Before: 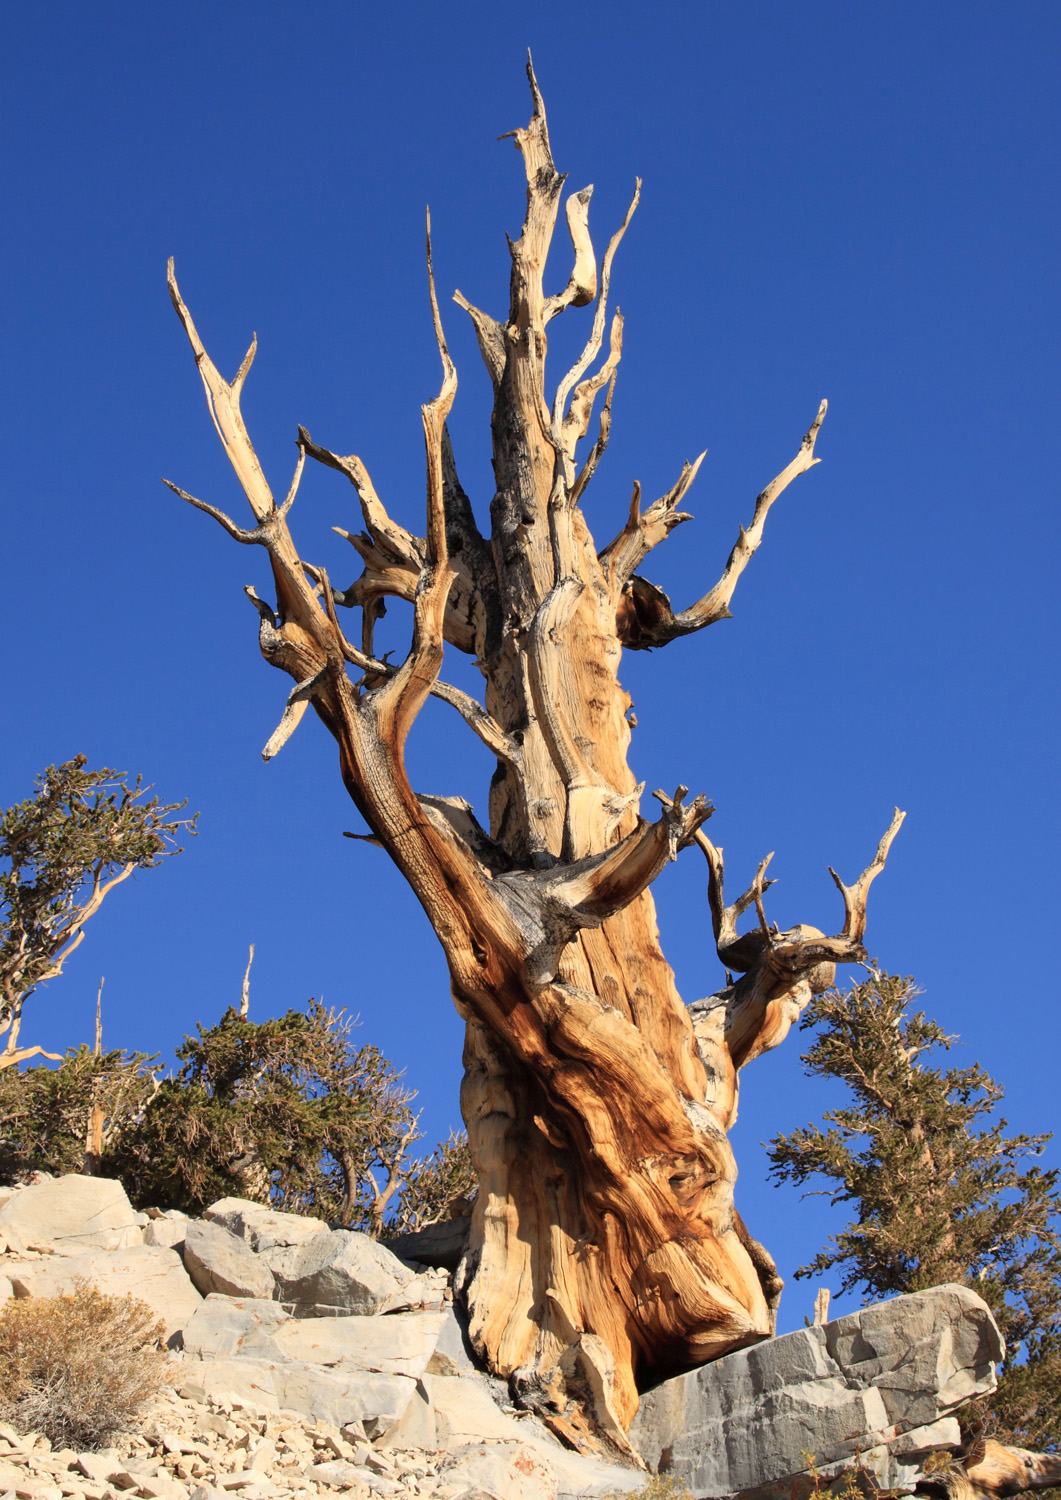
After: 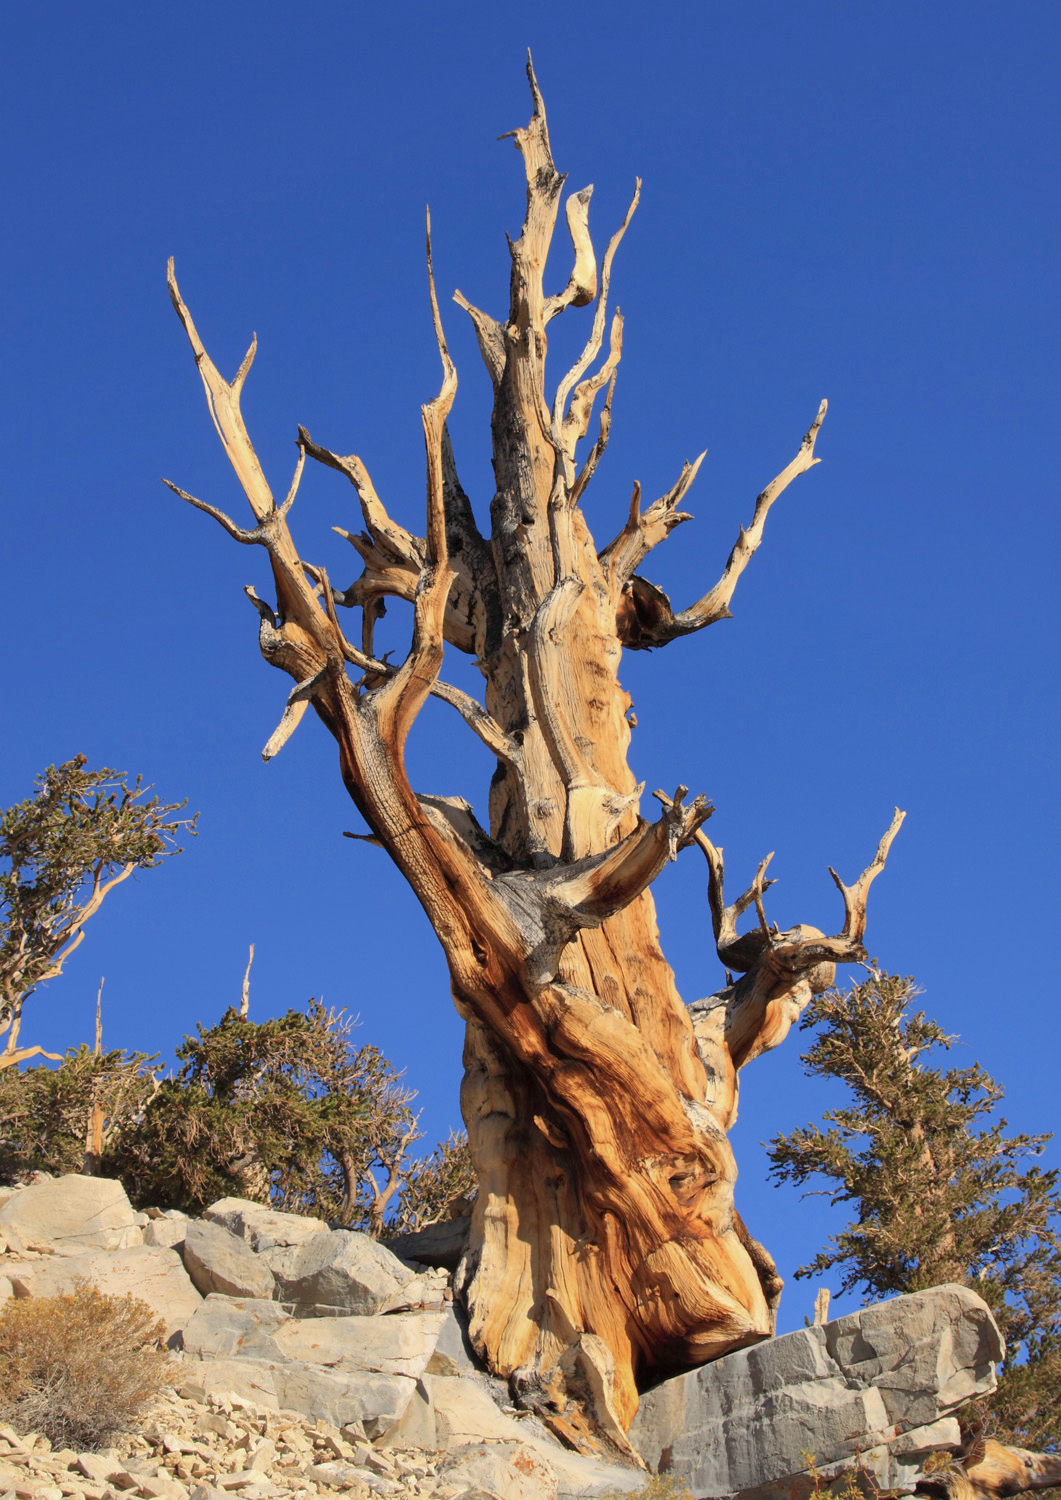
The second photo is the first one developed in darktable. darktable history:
shadows and highlights: highlights -60.02
